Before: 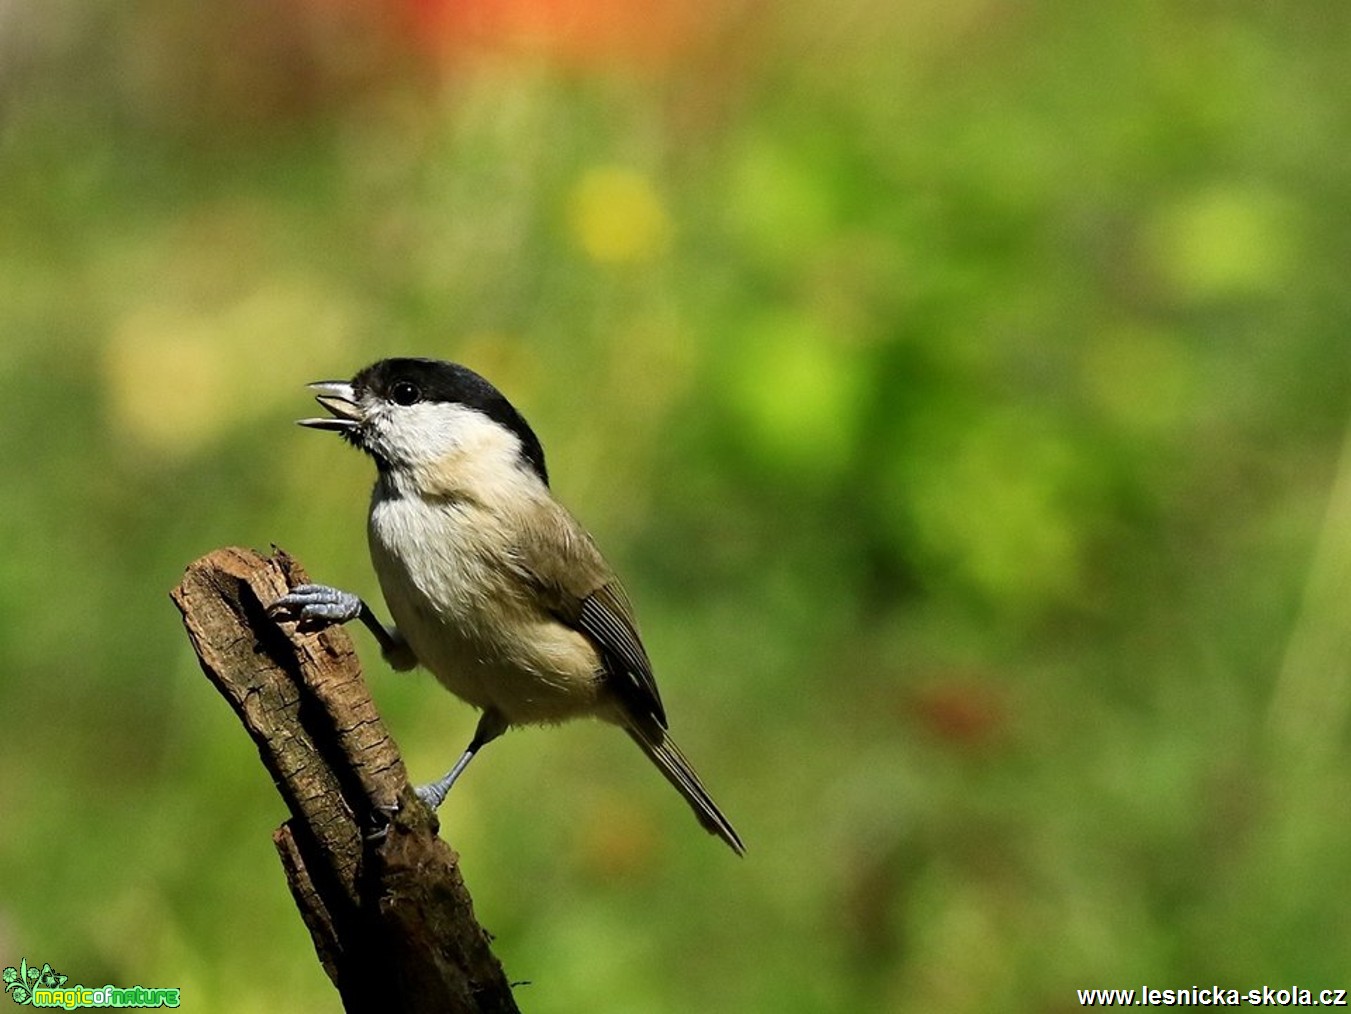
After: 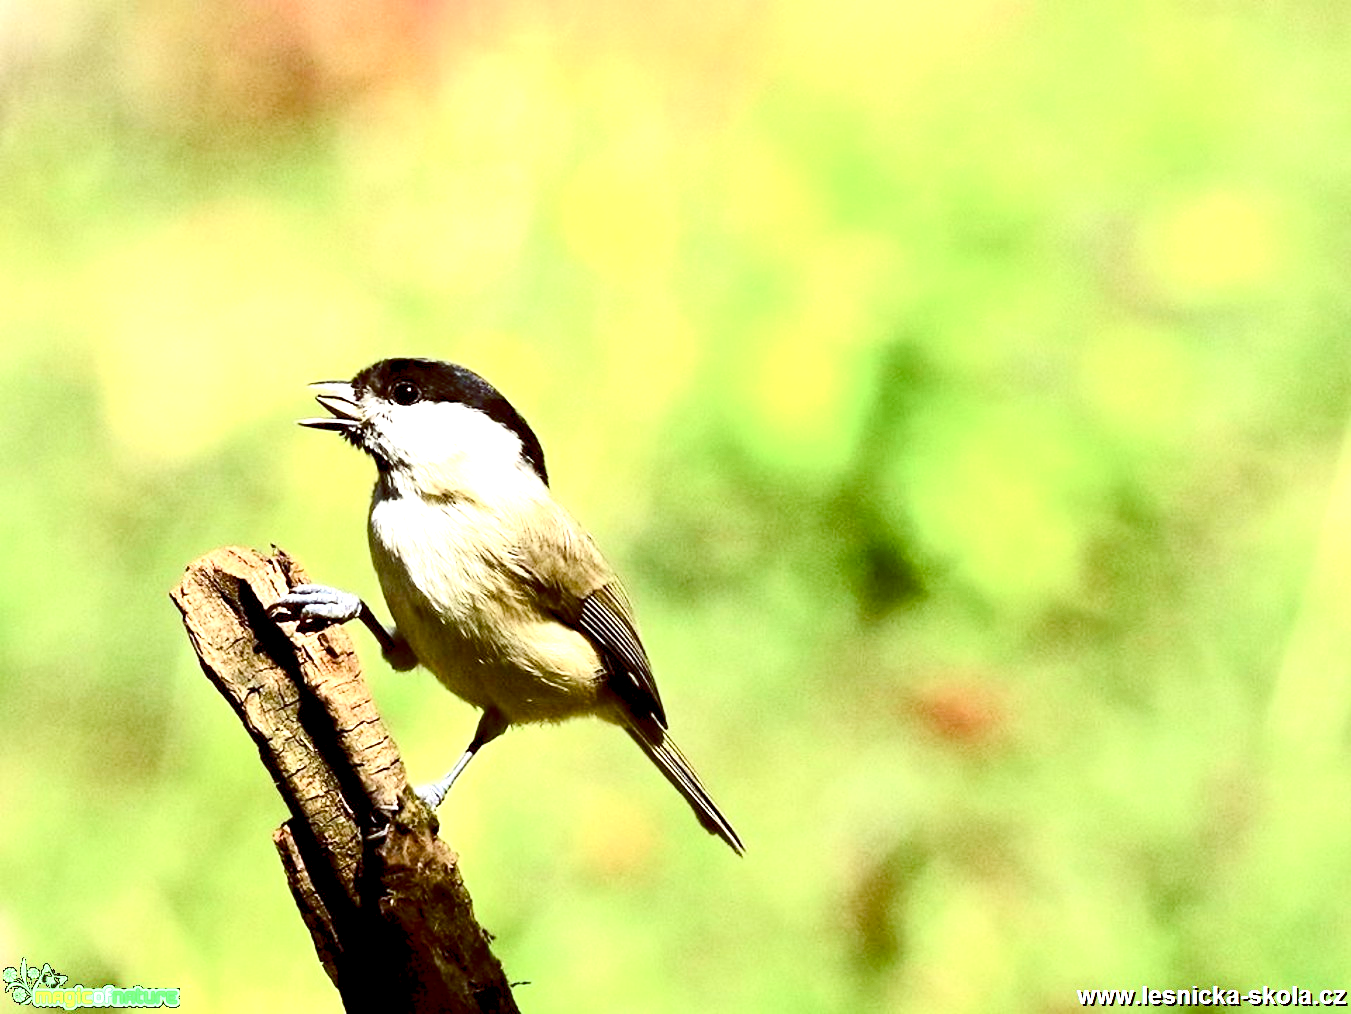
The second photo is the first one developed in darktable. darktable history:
contrast brightness saturation: contrast 0.295
color balance rgb: shadows lift › chroma 0.736%, shadows lift › hue 112.25°, global offset › luminance -0.182%, global offset › chroma 0.27%, linear chroma grading › global chroma 14.379%, perceptual saturation grading › global saturation 0.971%, perceptual saturation grading › highlights -30.956%, perceptual saturation grading › mid-tones 5.941%, perceptual saturation grading › shadows 18.774%, global vibrance 12.496%
exposure: black level correction 0.001, exposure 1.809 EV, compensate exposure bias true, compensate highlight preservation false
